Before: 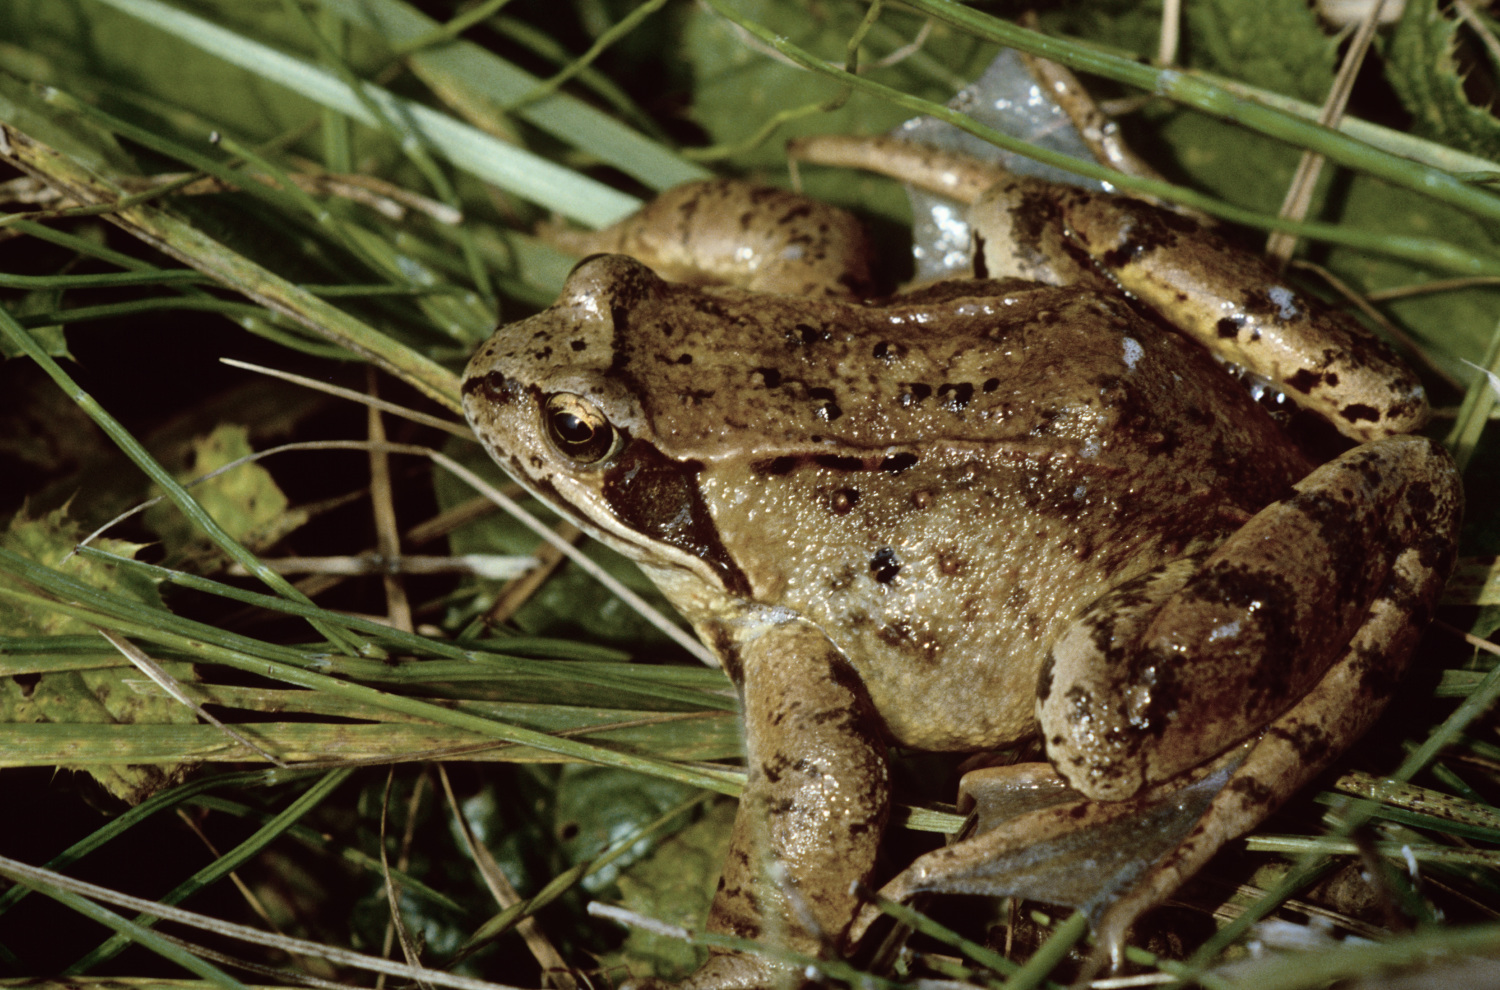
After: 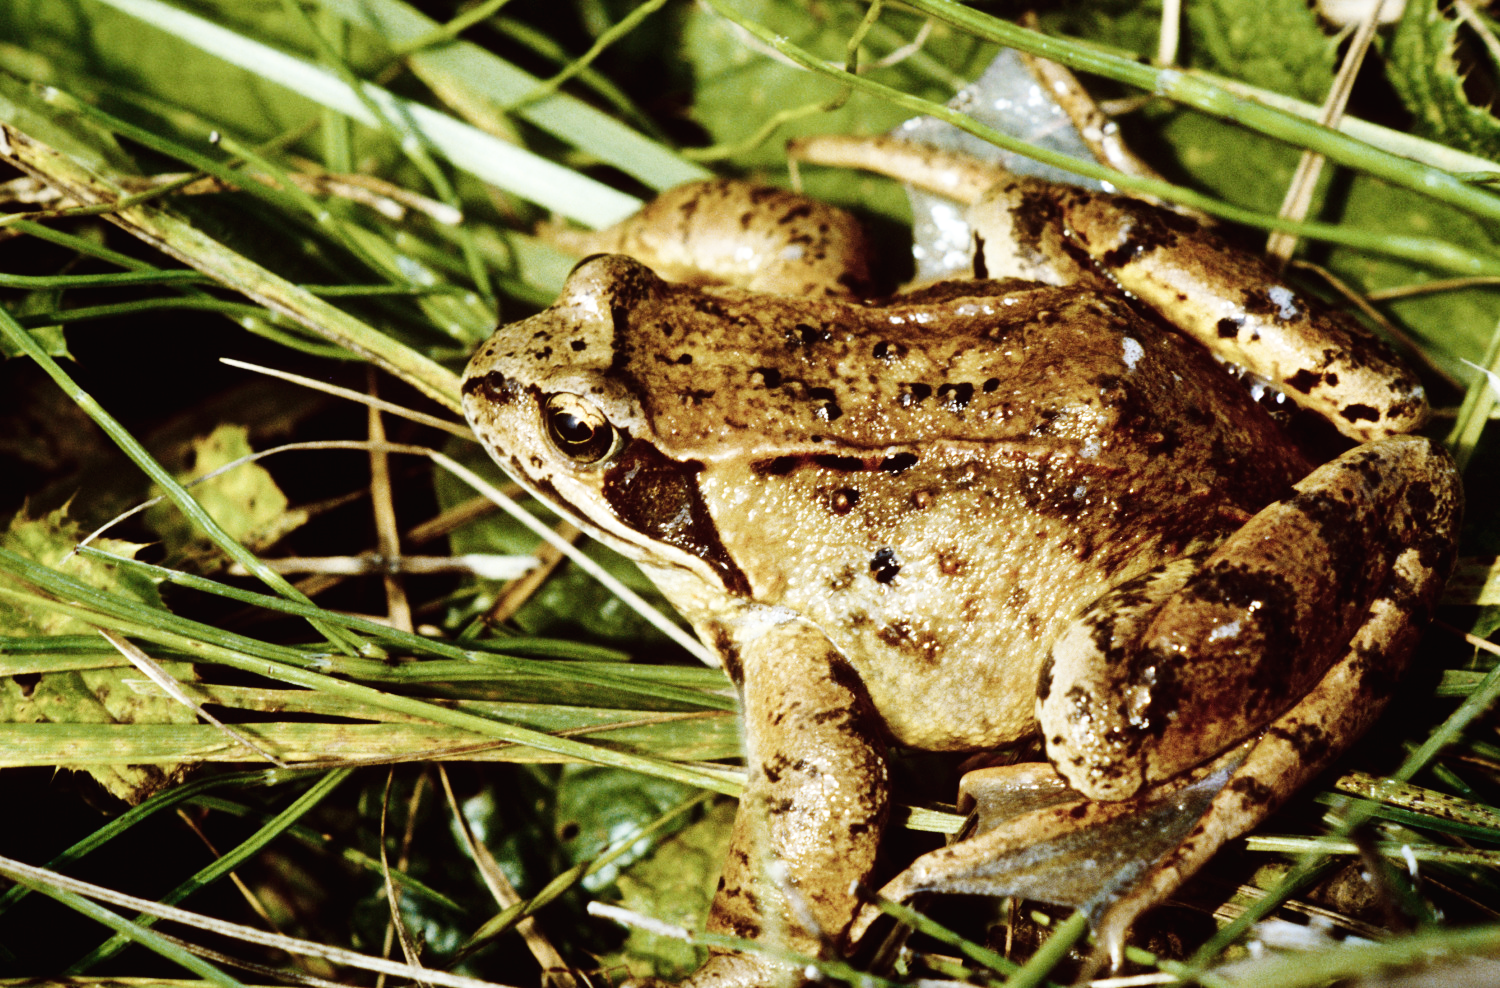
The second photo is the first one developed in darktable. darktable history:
base curve: curves: ch0 [(0, 0.003) (0.001, 0.002) (0.006, 0.004) (0.02, 0.022) (0.048, 0.086) (0.094, 0.234) (0.162, 0.431) (0.258, 0.629) (0.385, 0.8) (0.548, 0.918) (0.751, 0.988) (1, 1)], preserve colors none
crop: top 0.05%, bottom 0.098%
exposure: compensate highlight preservation false
